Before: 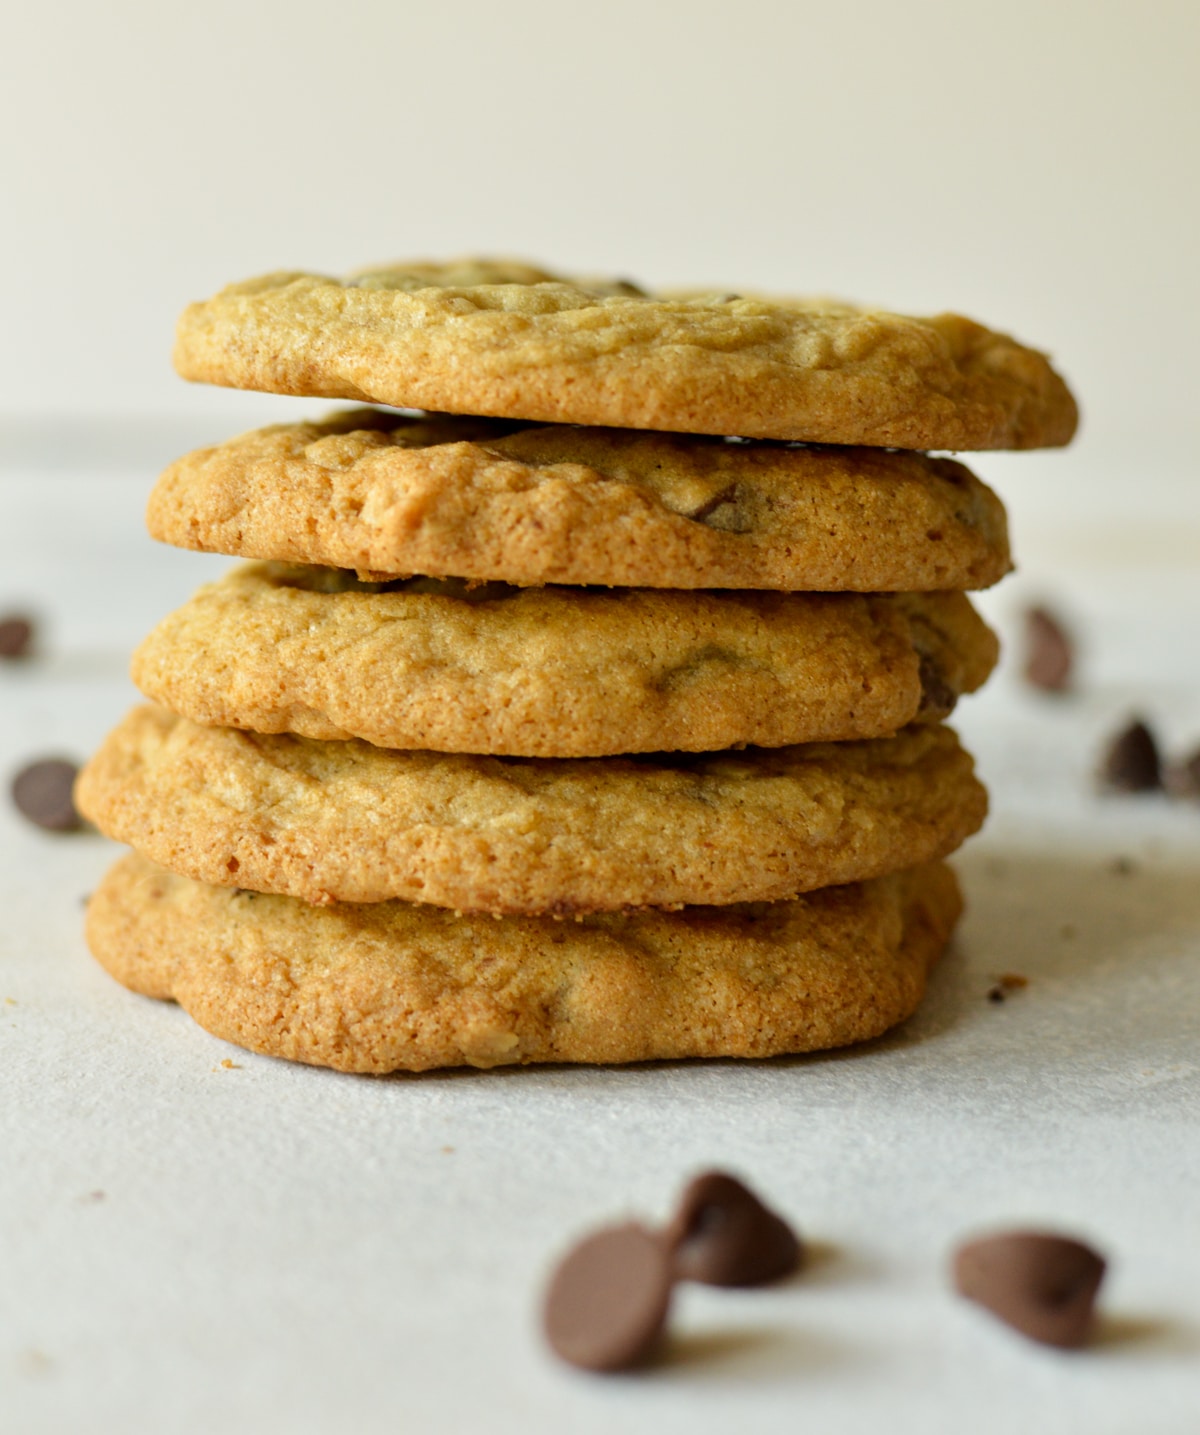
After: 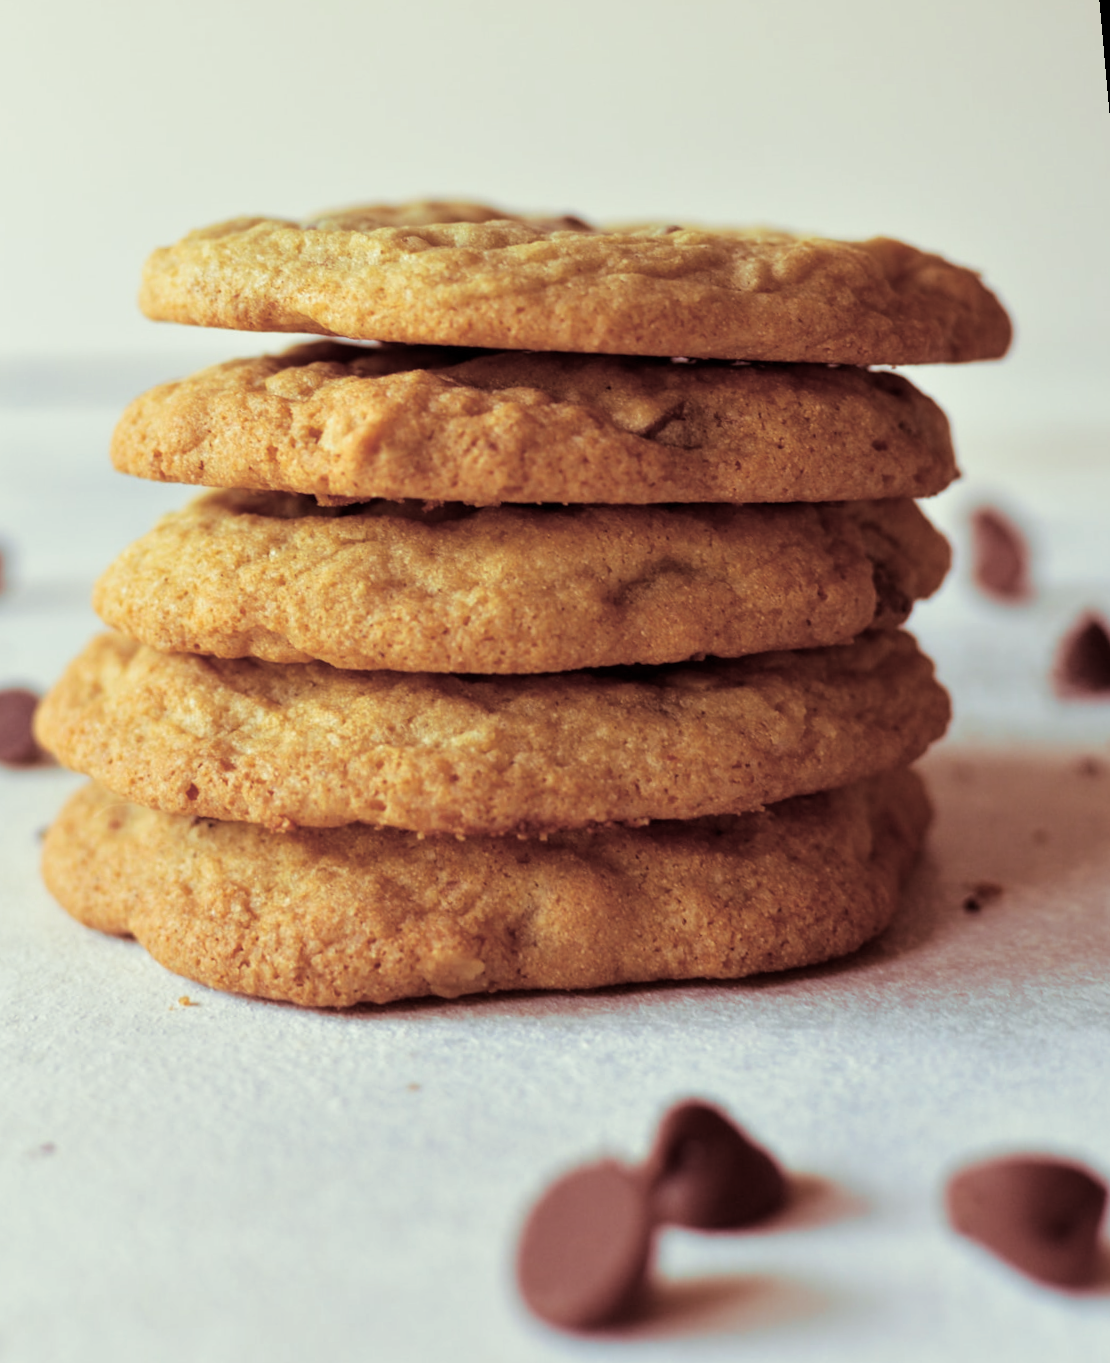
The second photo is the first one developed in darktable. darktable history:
split-toning: compress 20%
white balance: red 0.974, blue 1.044
rotate and perspective: rotation -1.68°, lens shift (vertical) -0.146, crop left 0.049, crop right 0.912, crop top 0.032, crop bottom 0.96
